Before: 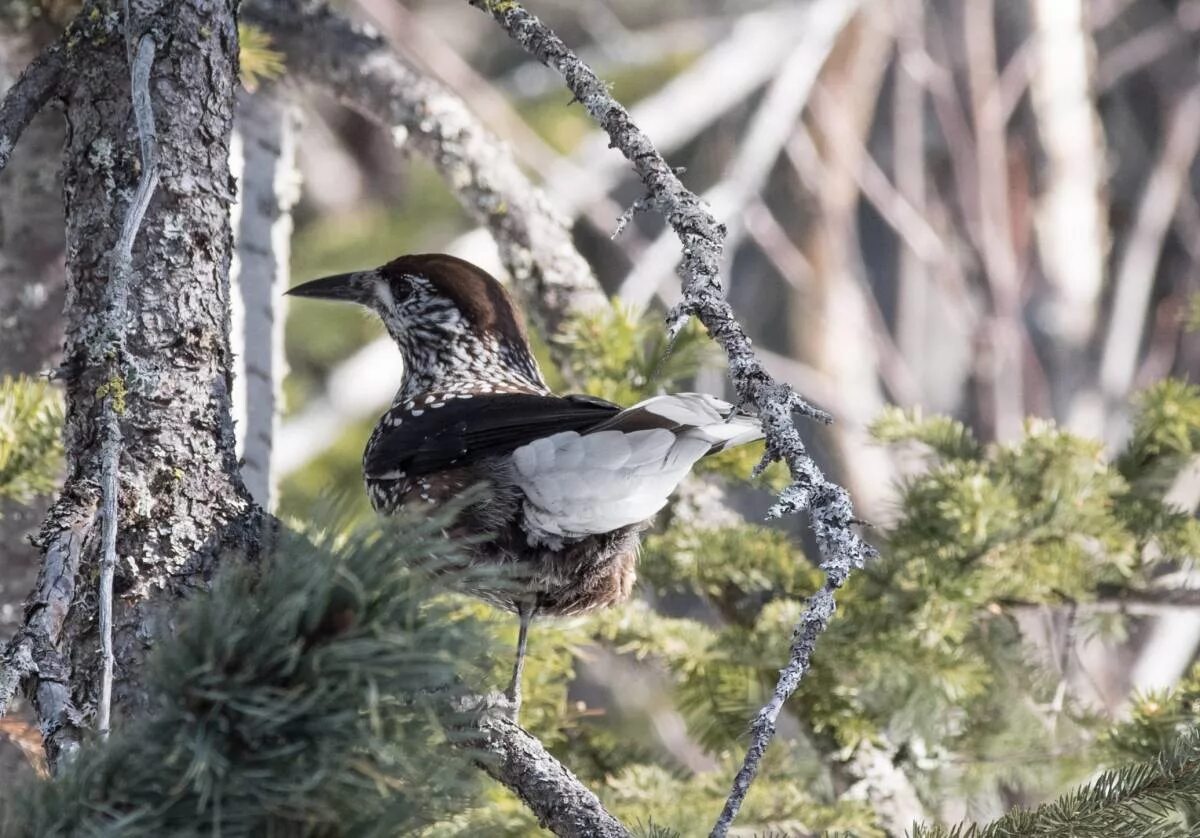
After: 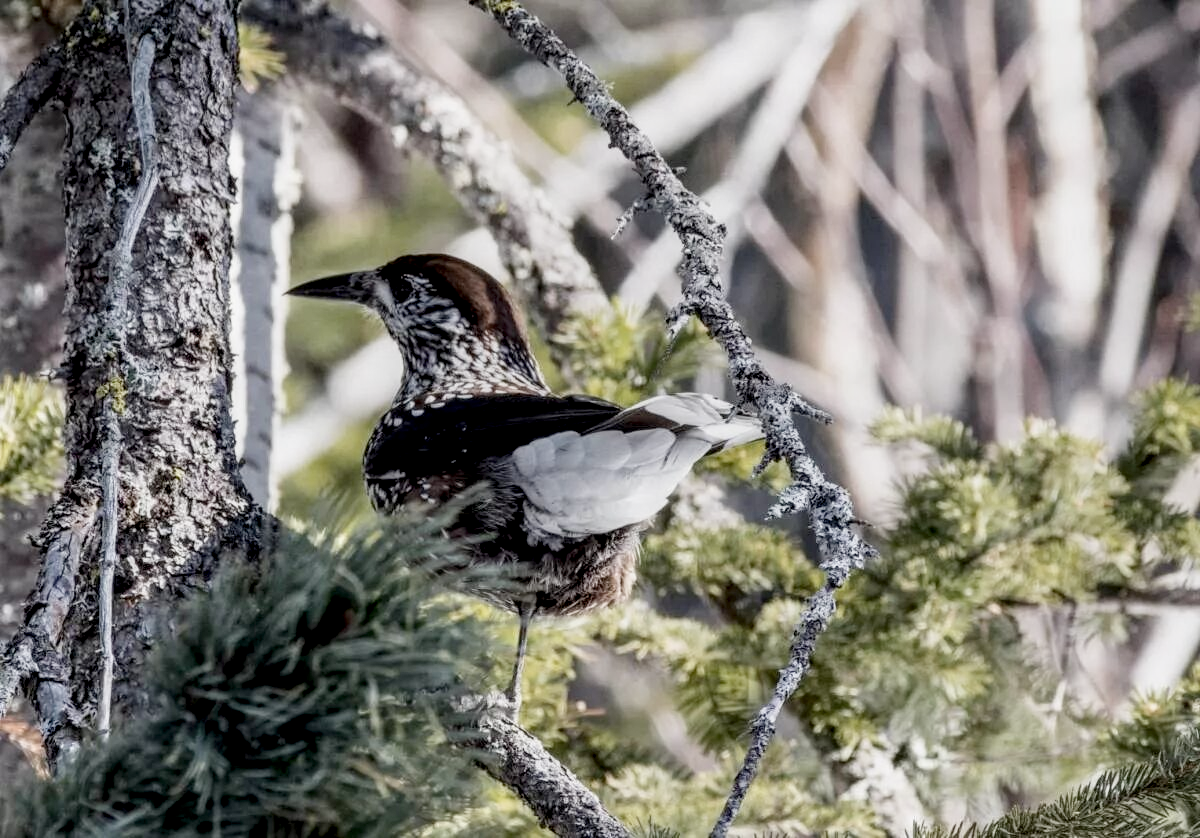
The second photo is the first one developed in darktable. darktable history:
filmic rgb: black relative exposure -7.89 EV, white relative exposure 4.16 EV, hardness 4.08, latitude 51.58%, contrast 1.007, shadows ↔ highlights balance 5.68%, add noise in highlights 0, preserve chrominance no, color science v3 (2019), use custom middle-gray values true, contrast in highlights soft
local contrast: detail 150%
